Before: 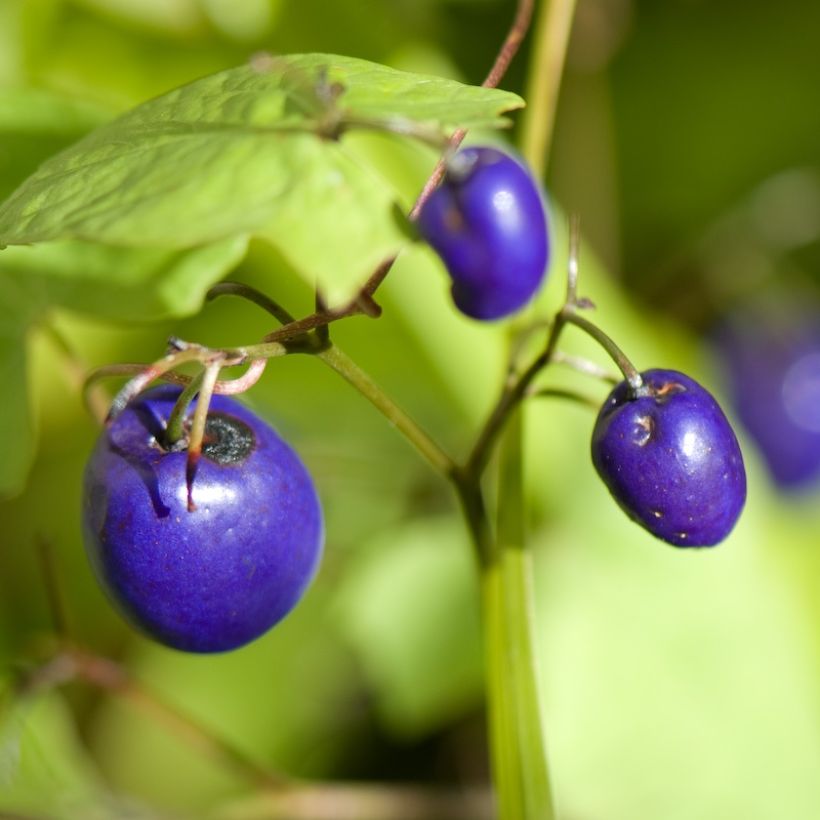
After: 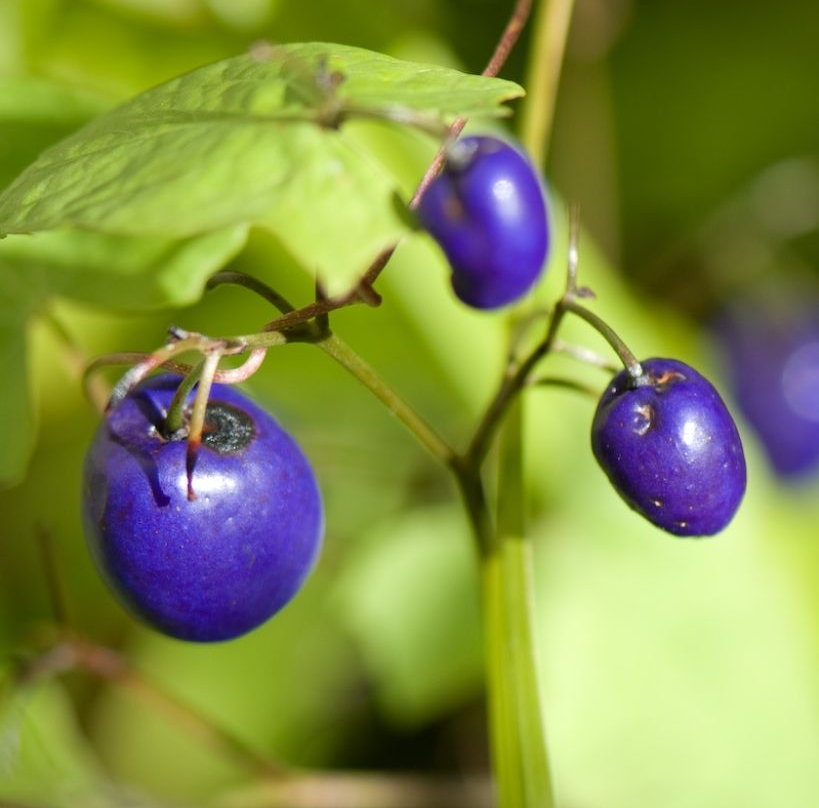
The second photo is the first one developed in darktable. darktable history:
crop: top 1.439%, right 0.056%
